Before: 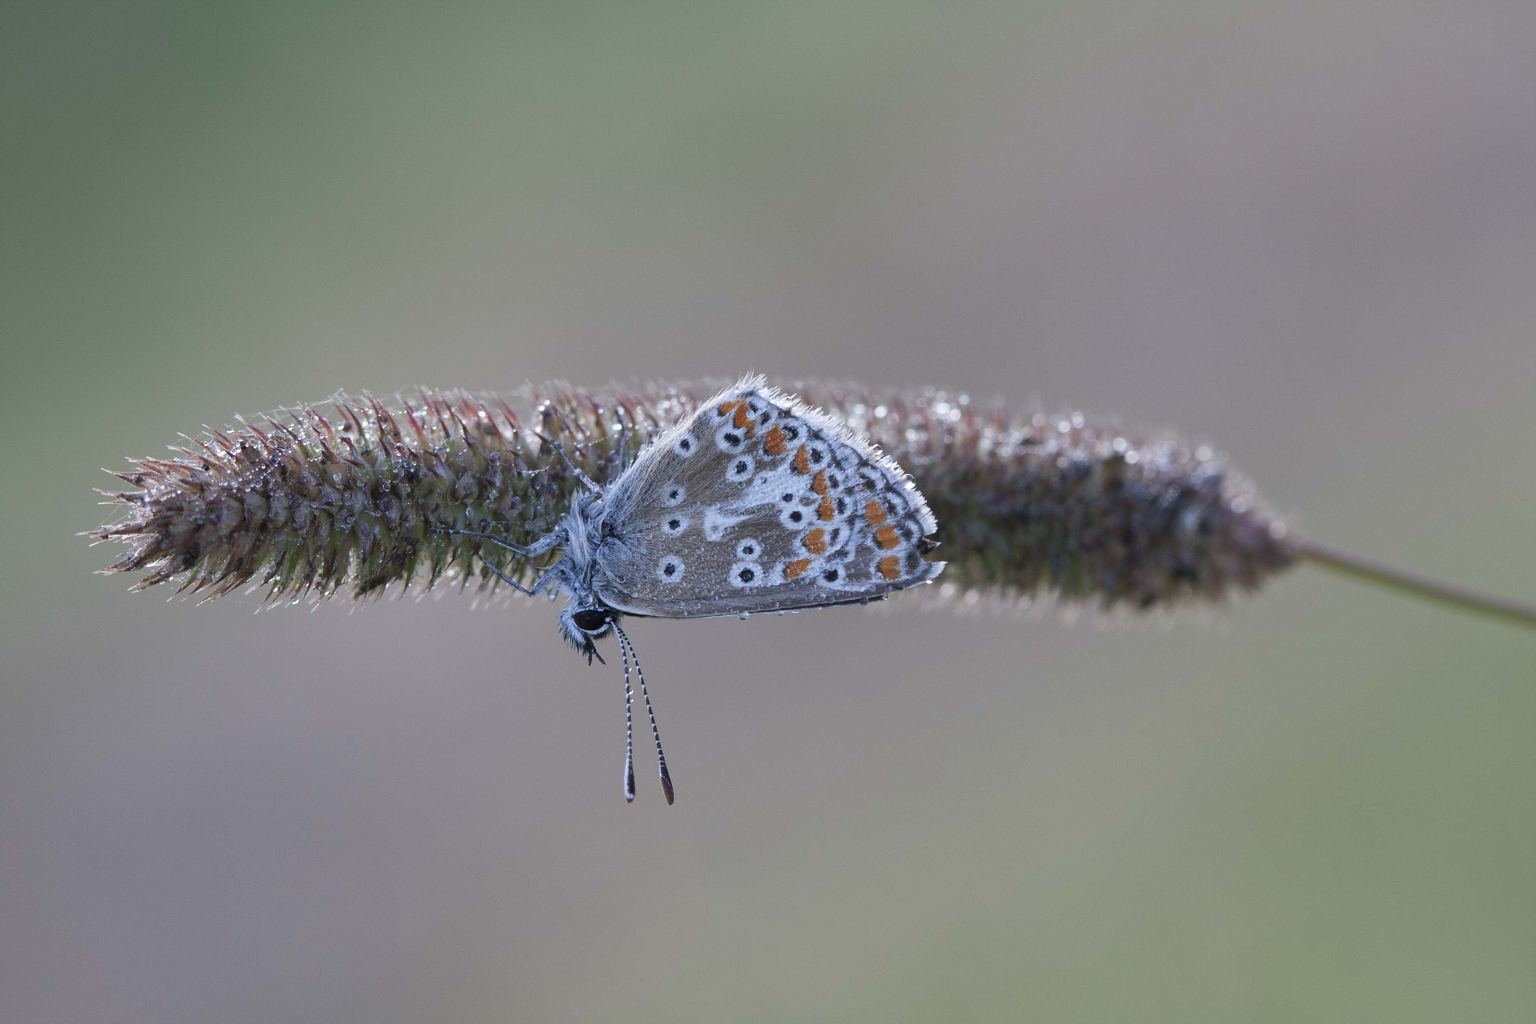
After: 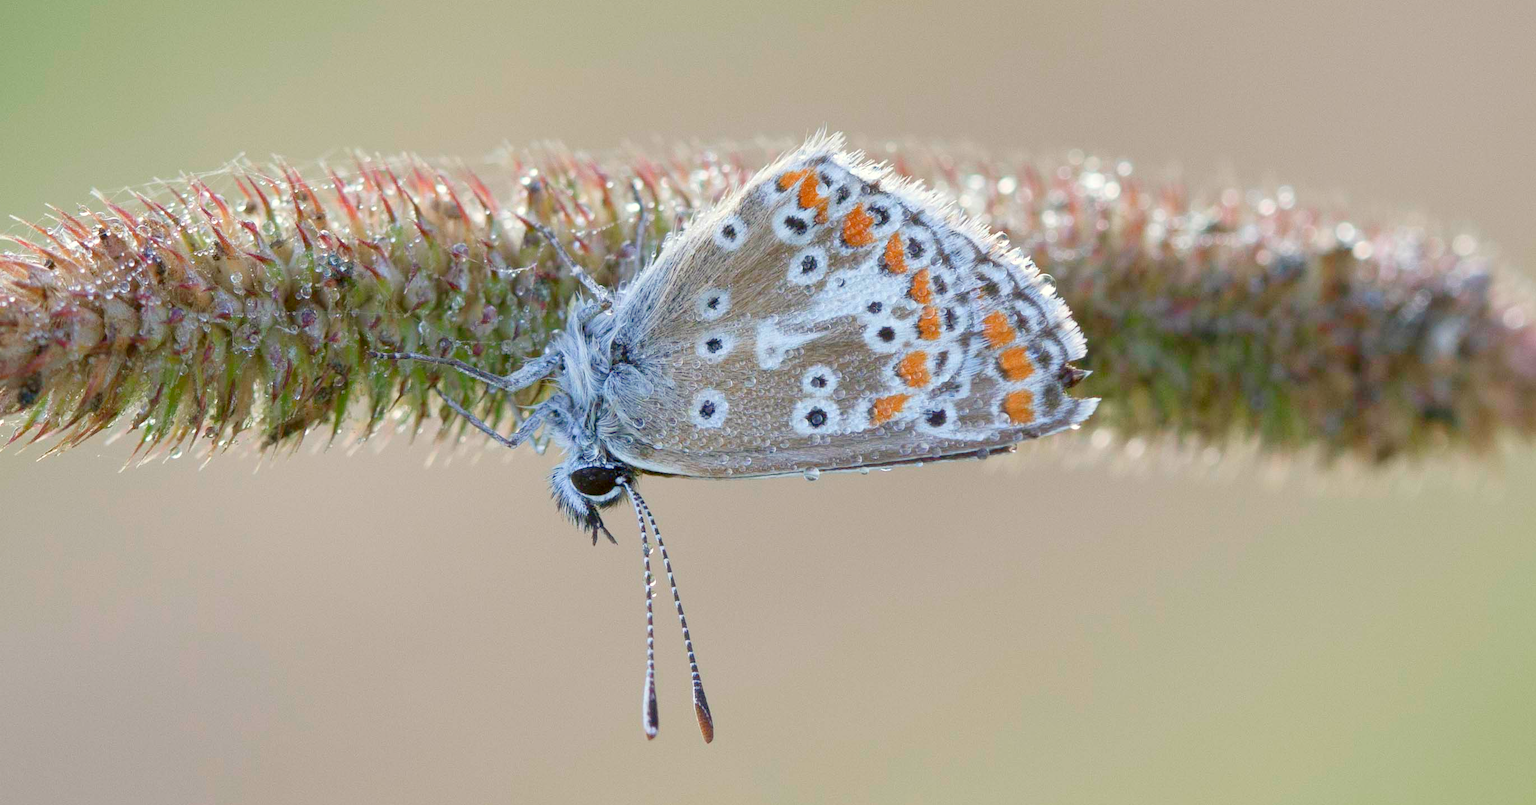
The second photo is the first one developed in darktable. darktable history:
crop: left 11.128%, top 27.438%, right 18.317%, bottom 17.025%
color correction: highlights a* -1.72, highlights b* 10.24, shadows a* 0.239, shadows b* 19.39
levels: levels [0, 0.397, 0.955]
